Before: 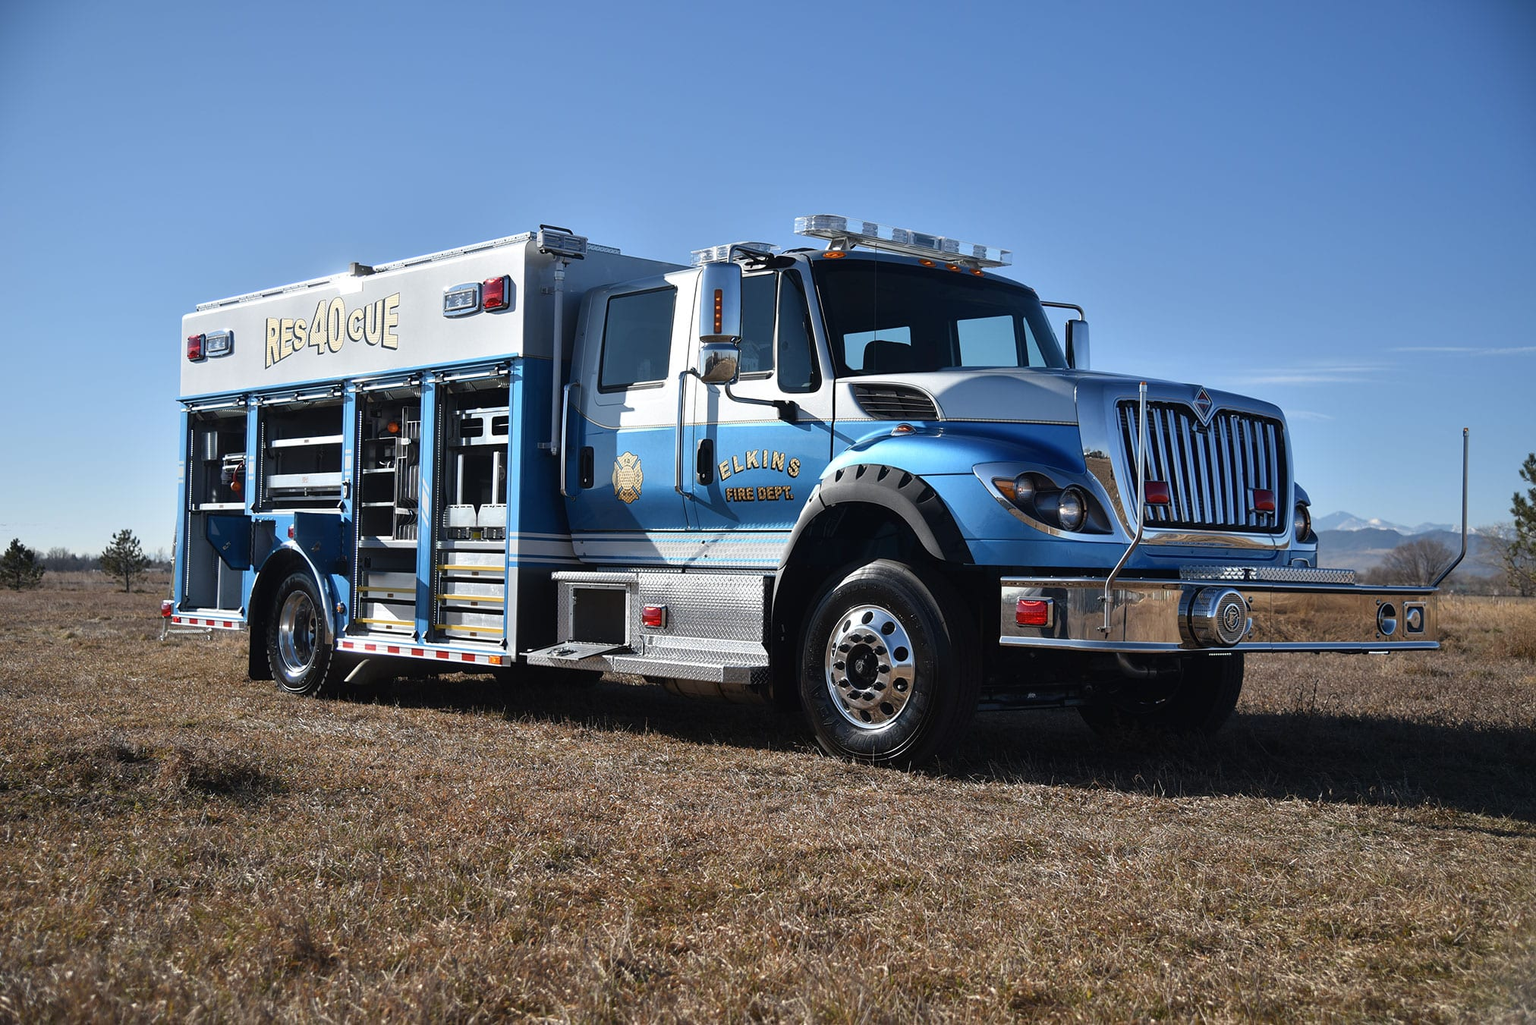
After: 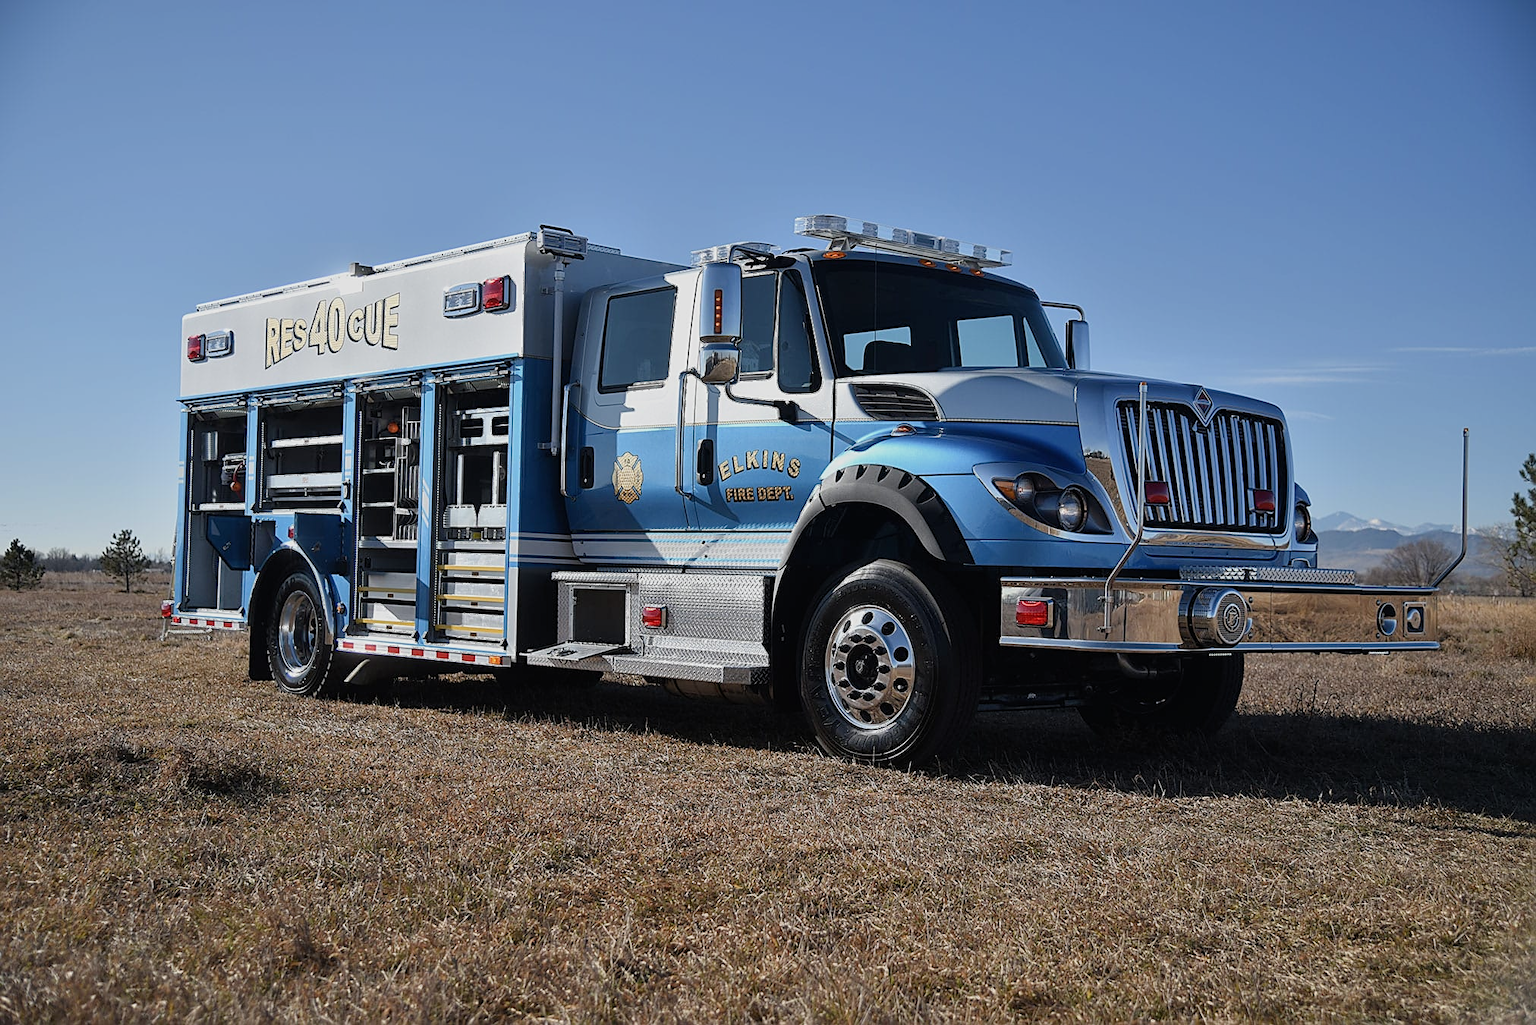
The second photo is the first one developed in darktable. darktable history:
sharpen: on, module defaults
filmic rgb: black relative exposure -14.95 EV, white relative exposure 3 EV, target black luminance 0%, hardness 9.2, latitude 98.15%, contrast 0.916, shadows ↔ highlights balance 0.443%
